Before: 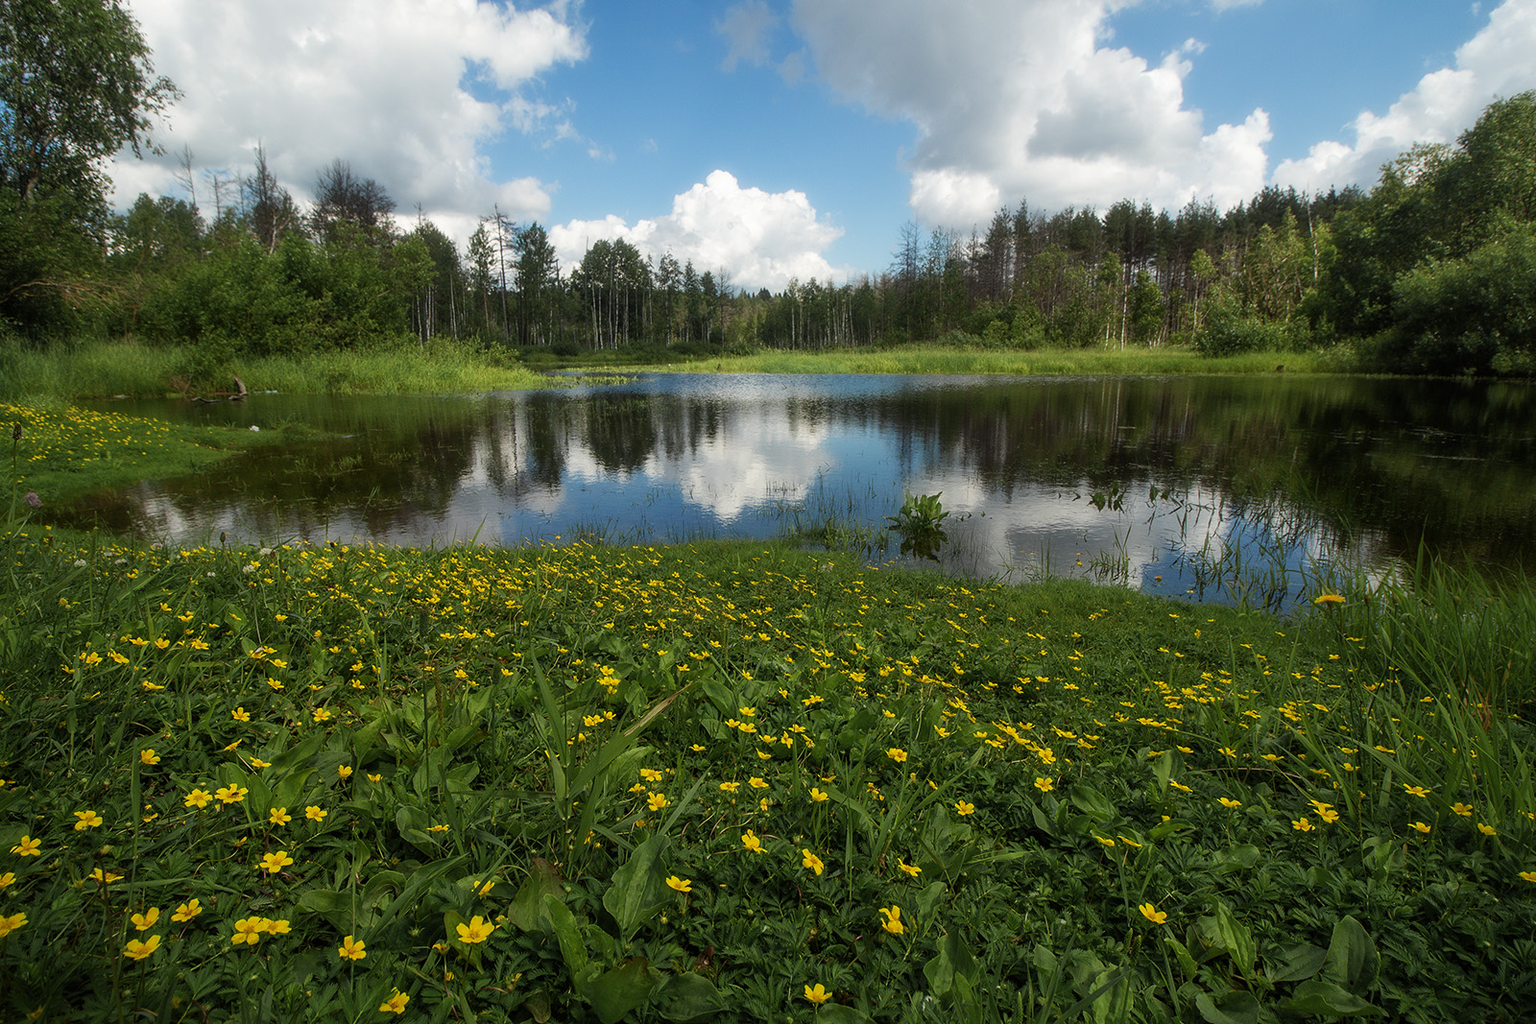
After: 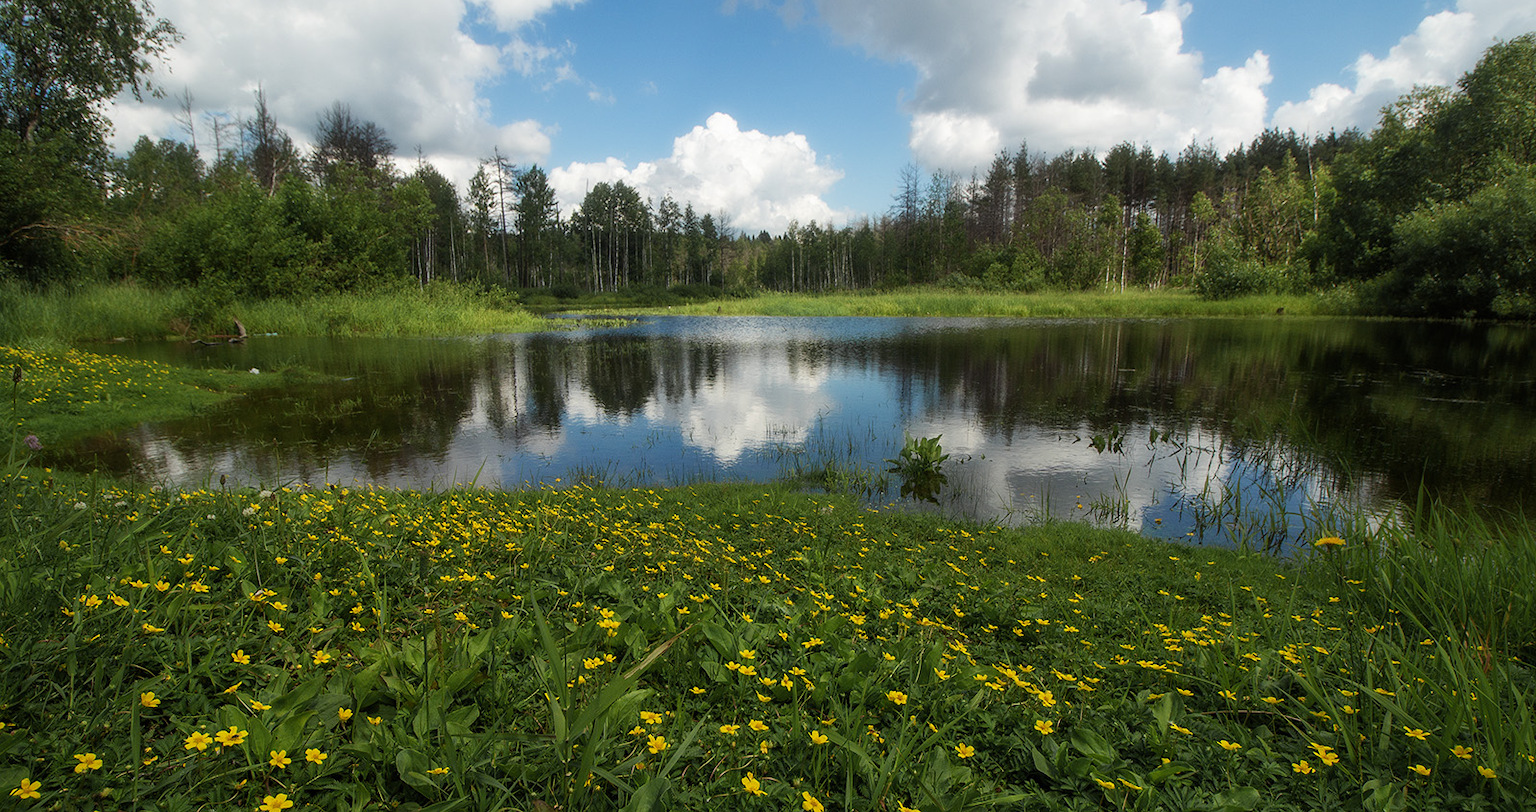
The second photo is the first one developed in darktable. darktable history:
crop and rotate: top 5.667%, bottom 15.001%
